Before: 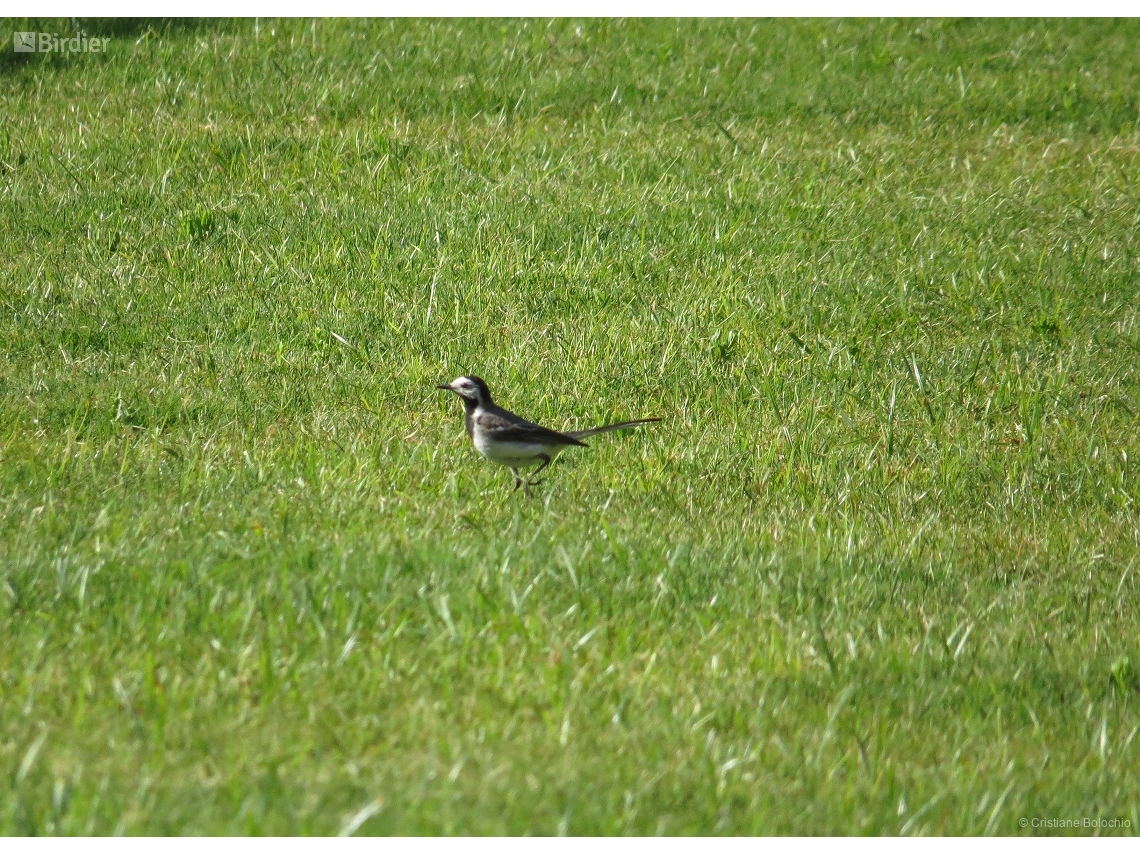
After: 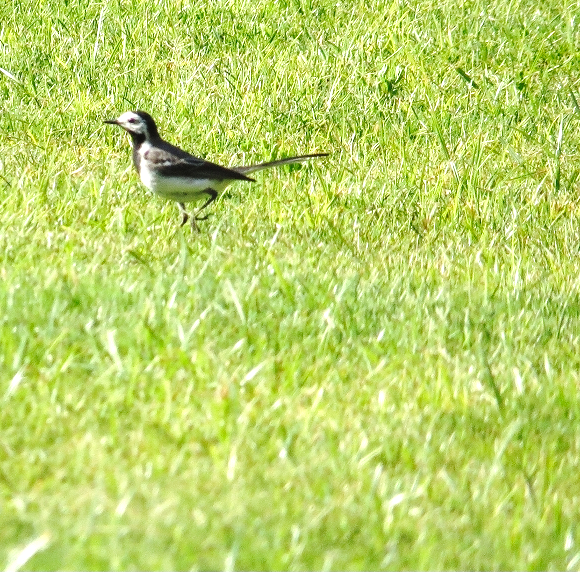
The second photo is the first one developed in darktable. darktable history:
crop and rotate: left 29.237%, top 31.152%, right 19.807%
base curve: curves: ch0 [(0, 0) (0.028, 0.03) (0.121, 0.232) (0.46, 0.748) (0.859, 0.968) (1, 1)], preserve colors none
shadows and highlights: radius 110.86, shadows 51.09, white point adjustment 9.16, highlights -4.17, highlights color adjustment 32.2%, soften with gaussian
